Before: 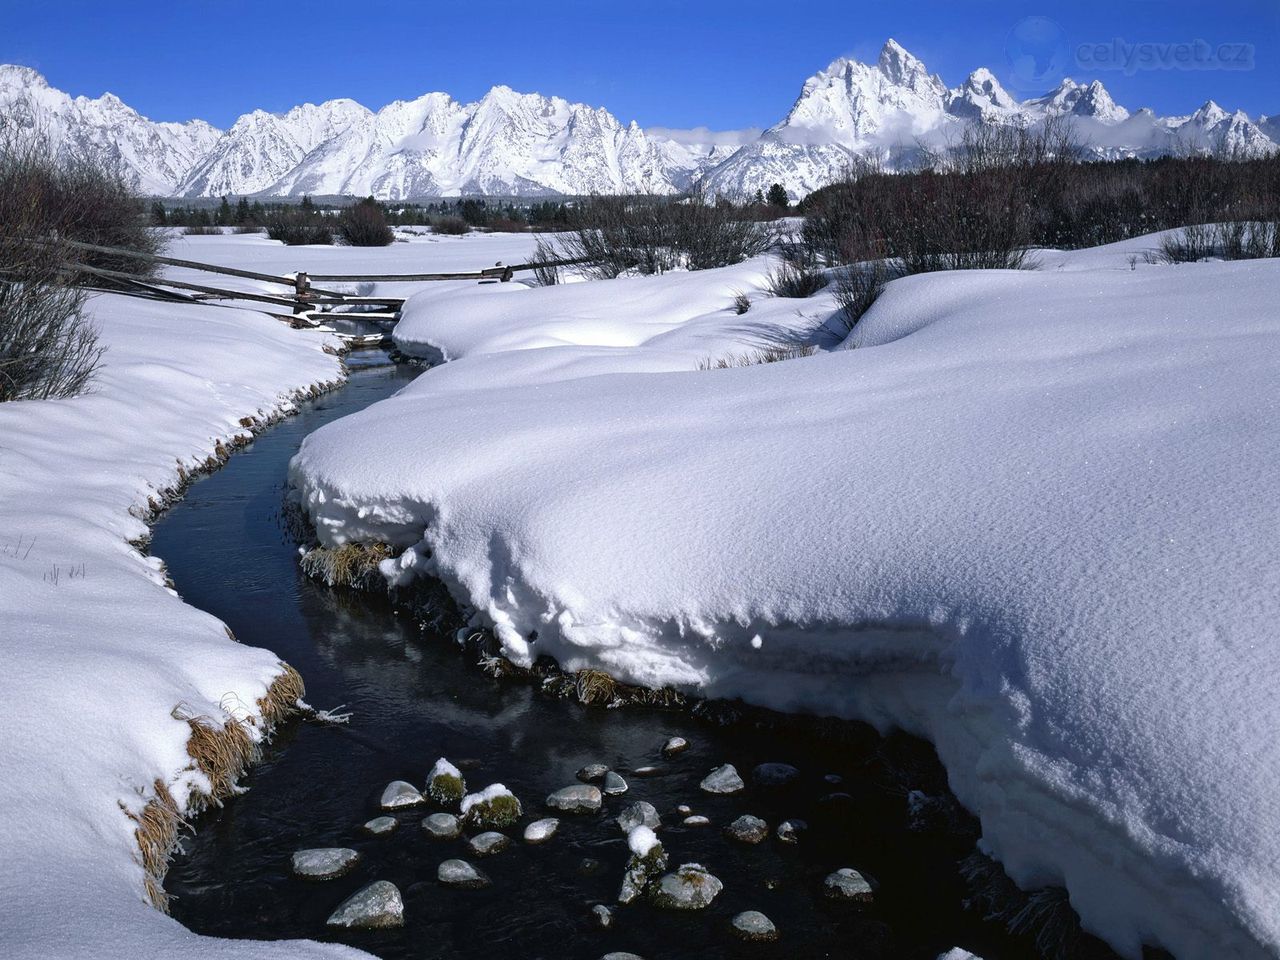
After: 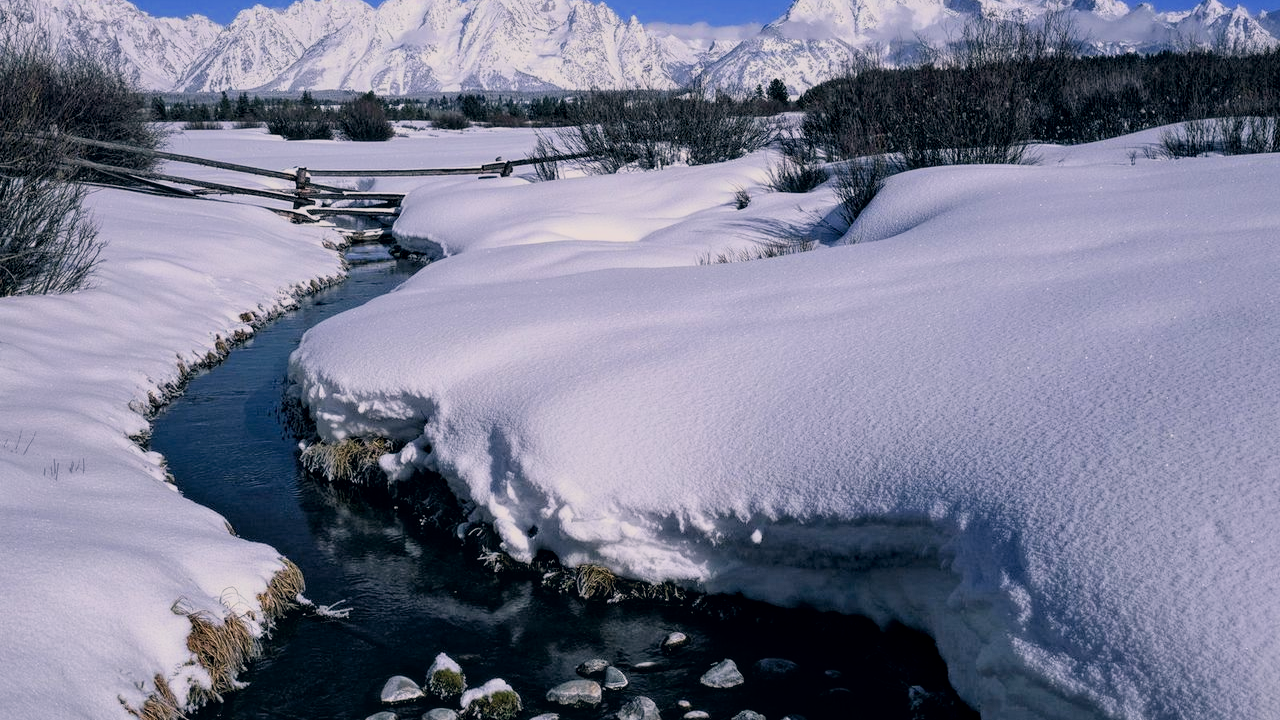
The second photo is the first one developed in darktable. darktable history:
crop: top 11.038%, bottom 13.962%
color correction: highlights a* 5.38, highlights b* 5.3, shadows a* -4.26, shadows b* -5.11
local contrast: highlights 99%, shadows 86%, detail 160%, midtone range 0.2
white balance: red 1.004, blue 1.024
filmic rgb: black relative exposure -7.65 EV, white relative exposure 4.56 EV, hardness 3.61, color science v6 (2022)
